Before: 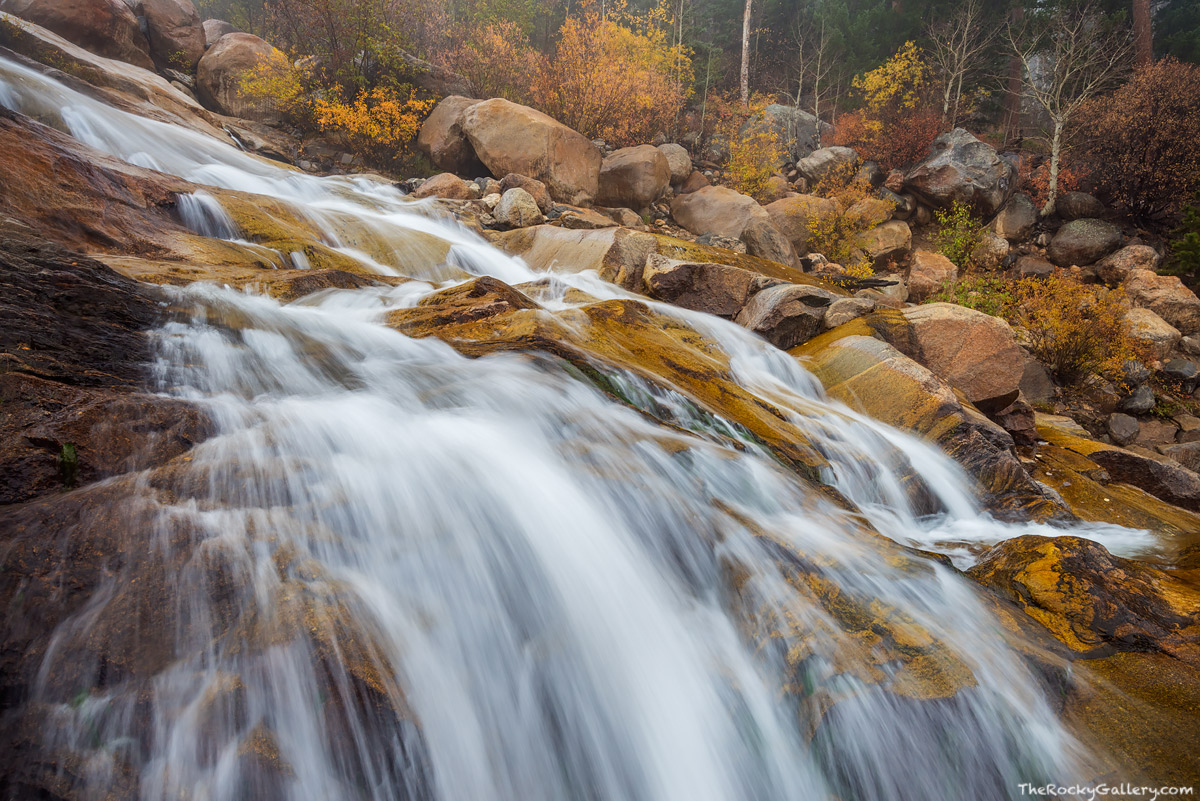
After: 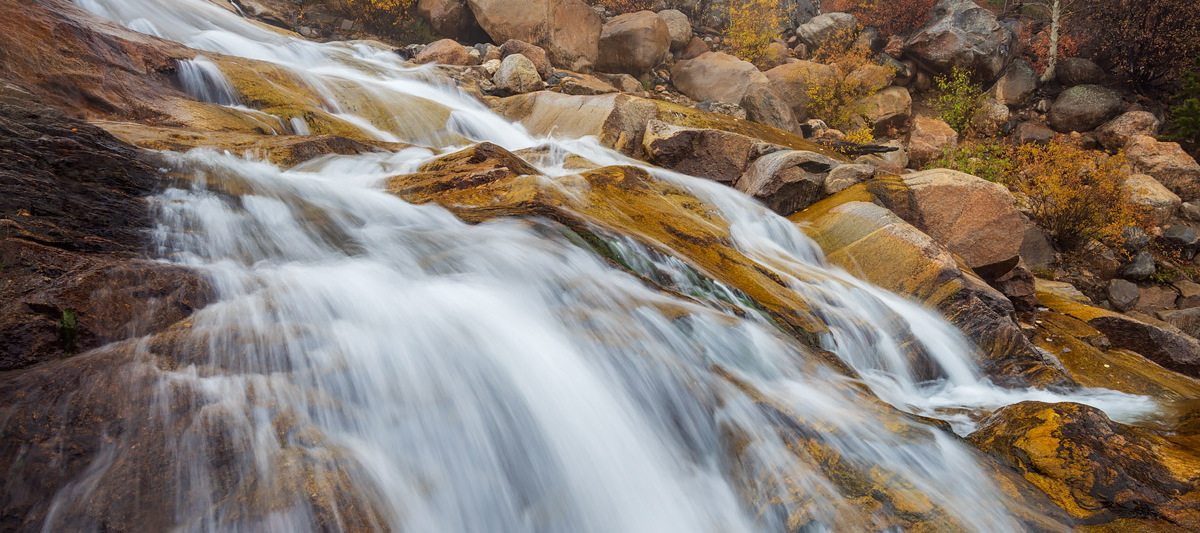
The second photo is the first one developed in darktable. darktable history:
crop: top 16.731%, bottom 16.689%
